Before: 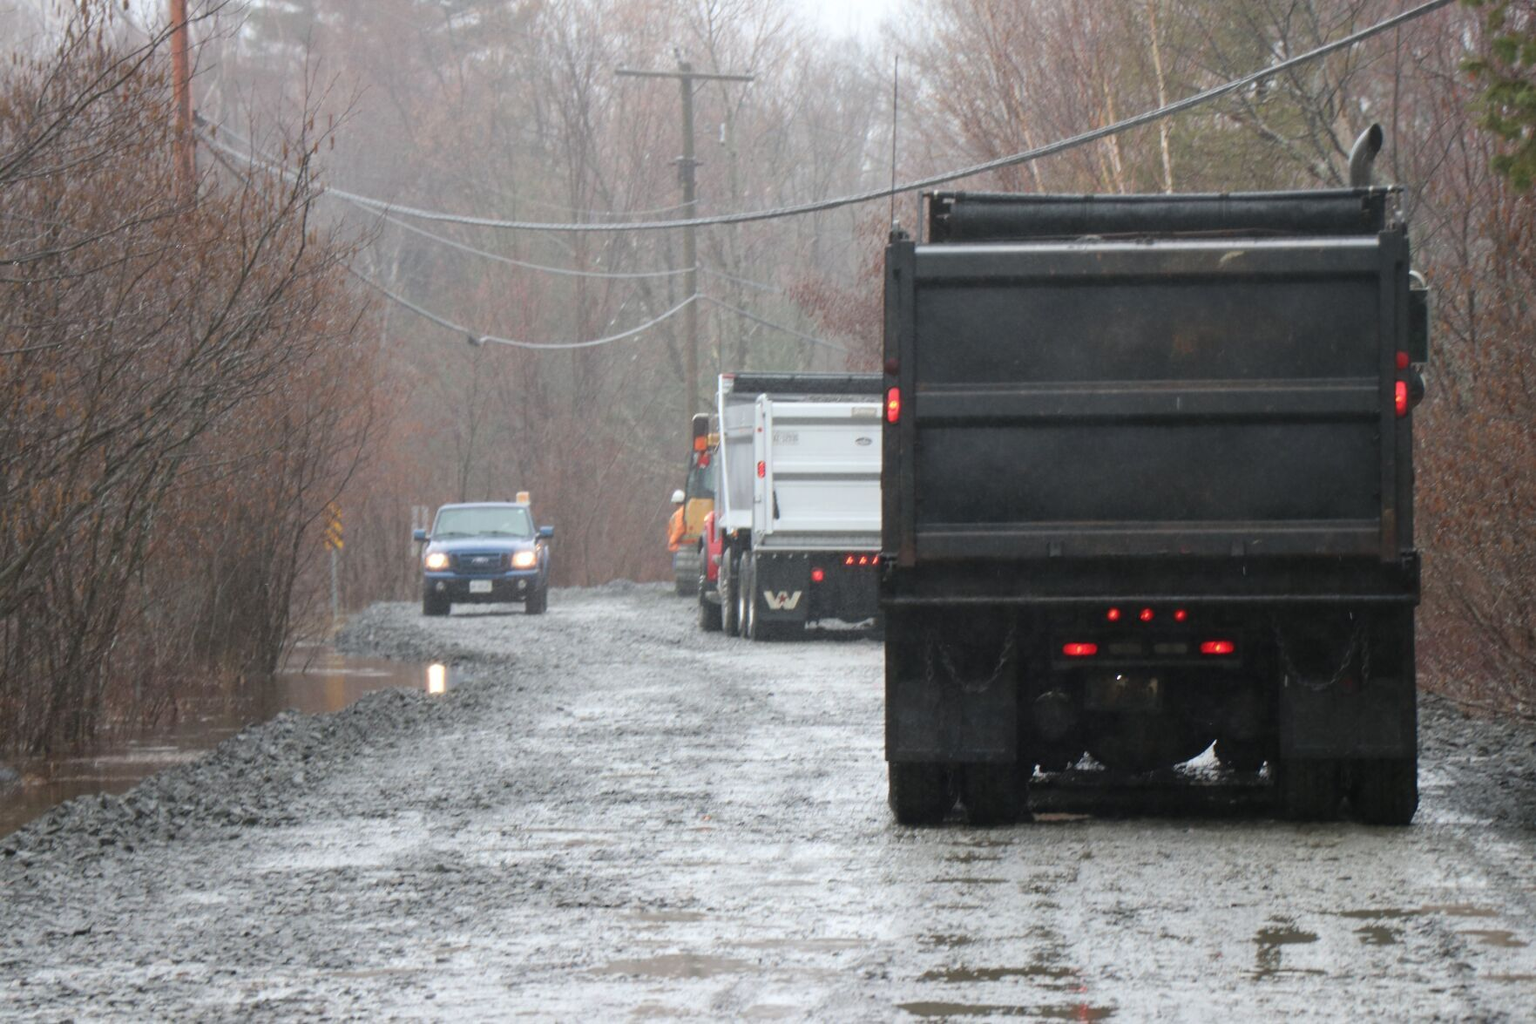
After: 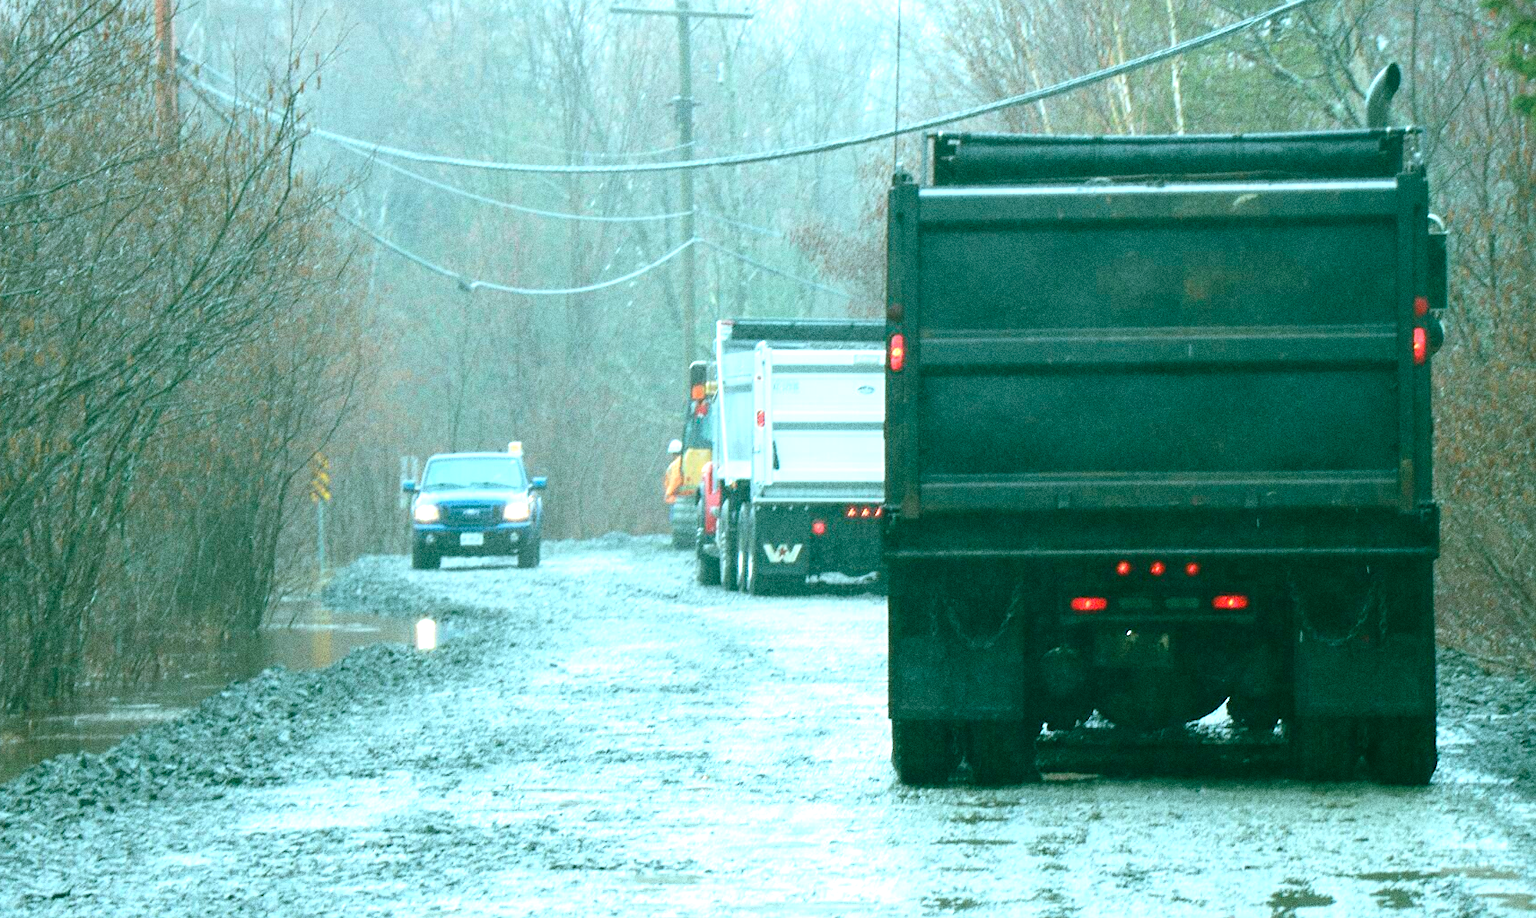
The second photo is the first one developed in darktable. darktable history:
sharpen: amount 0.2
grain: coarseness 0.09 ISO, strength 40%
crop: left 1.507%, top 6.147%, right 1.379%, bottom 6.637%
color balance rgb: shadows lift › chroma 11.71%, shadows lift › hue 133.46°, power › chroma 2.15%, power › hue 166.83°, highlights gain › chroma 4%, highlights gain › hue 200.2°, perceptual saturation grading › global saturation 18.05%
white balance: red 0.986, blue 1.01
exposure: black level correction 0, exposure 1 EV, compensate exposure bias true, compensate highlight preservation false
